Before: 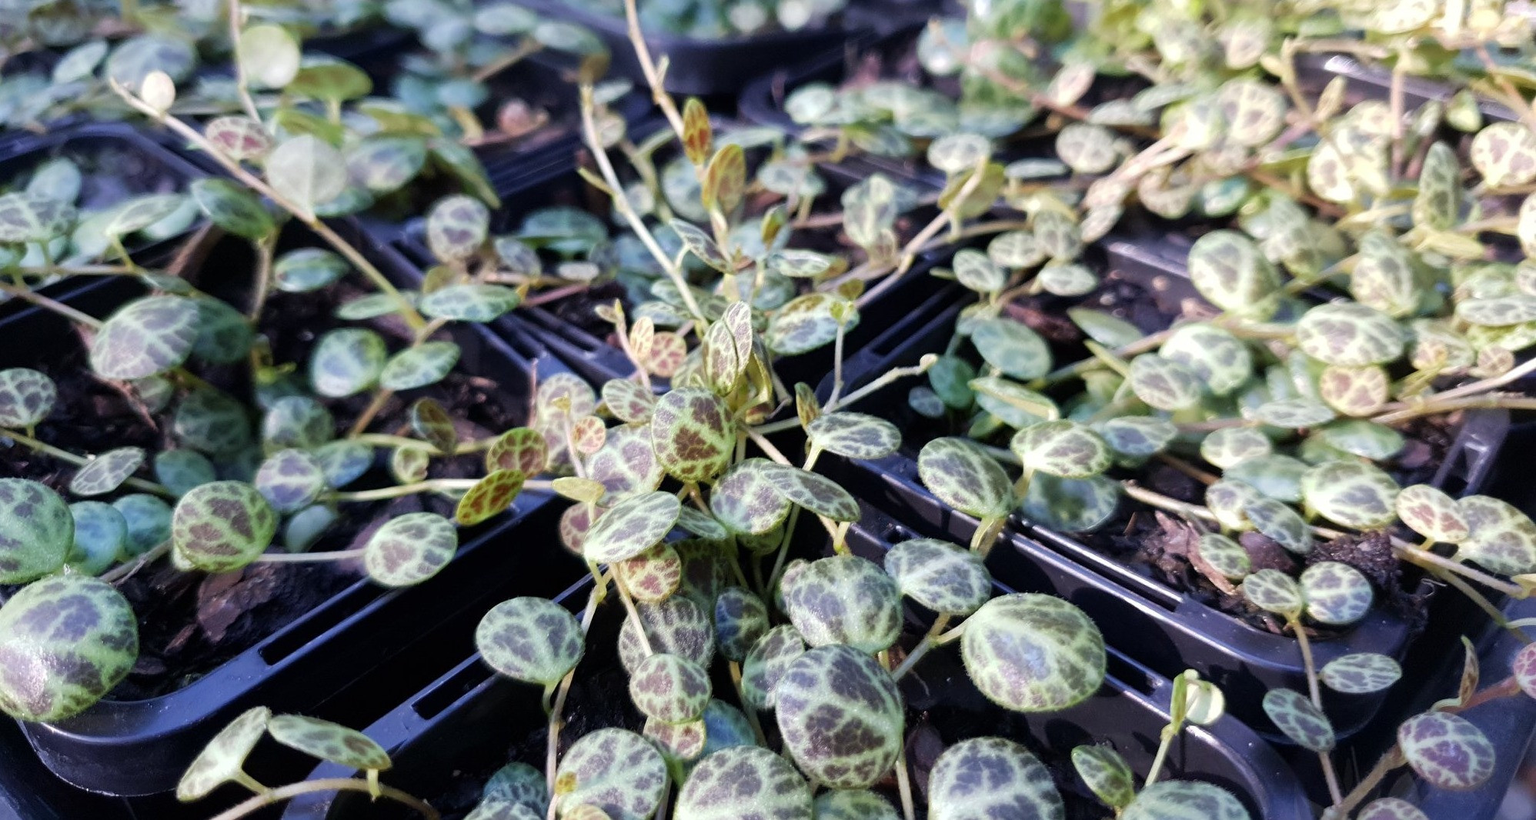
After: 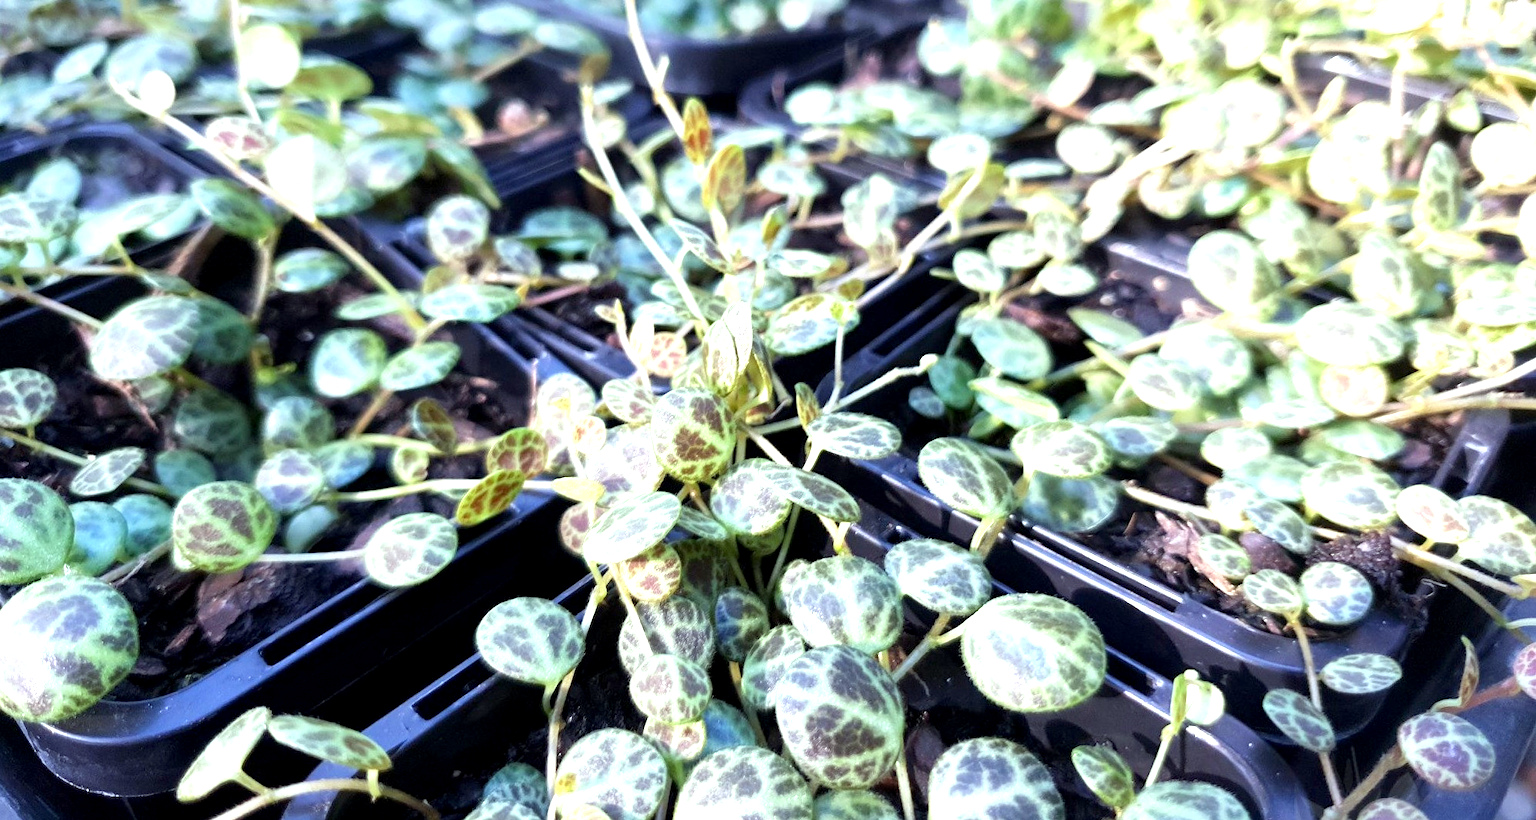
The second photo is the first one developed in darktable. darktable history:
exposure: black level correction 0.001, exposure 1 EV, compensate highlight preservation false
color correction: highlights a* -6.69, highlights b* 0.49
